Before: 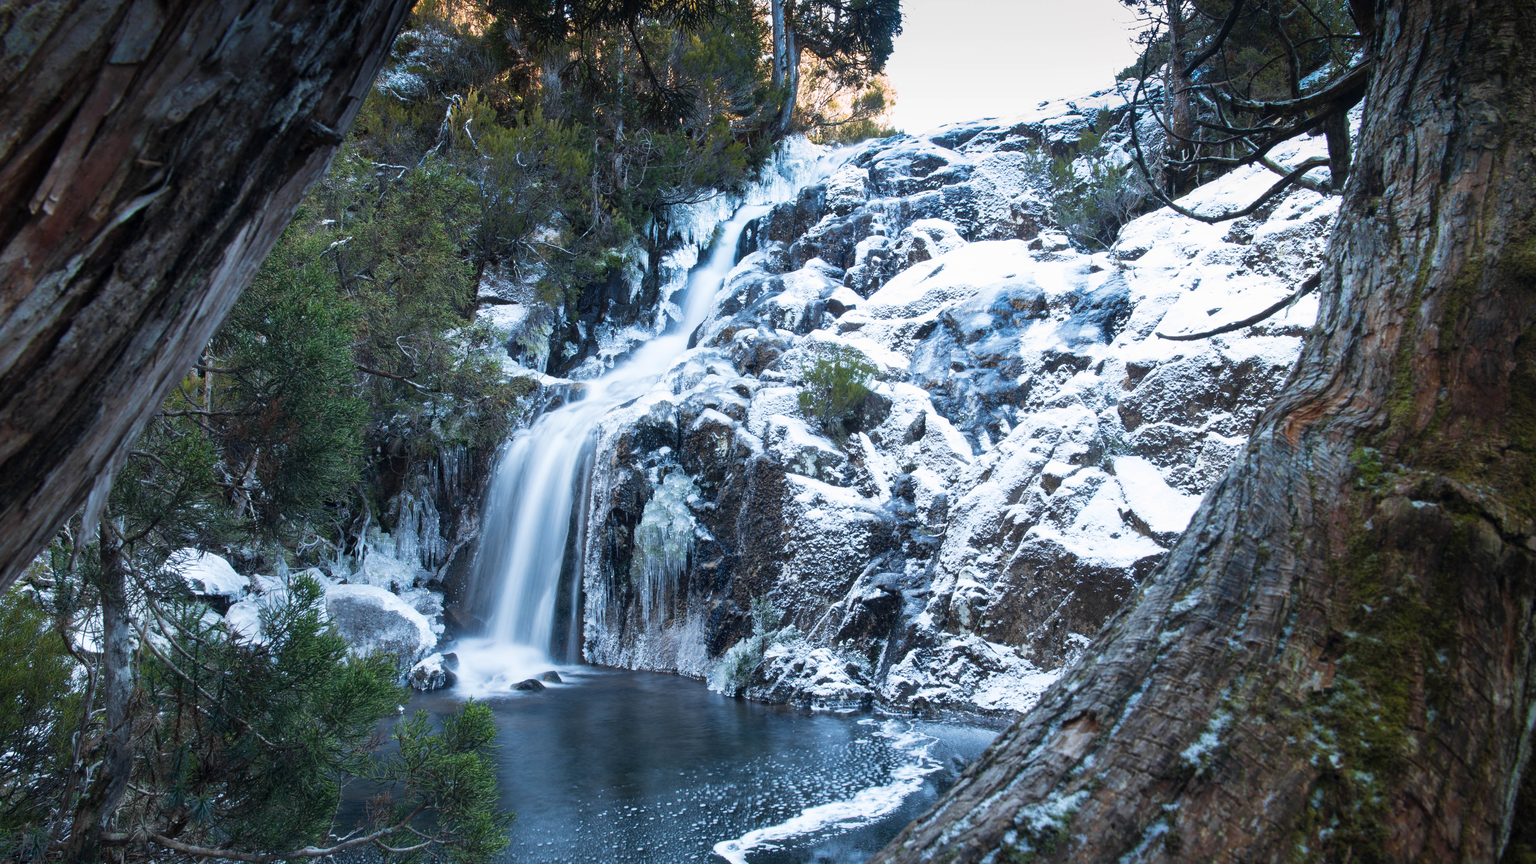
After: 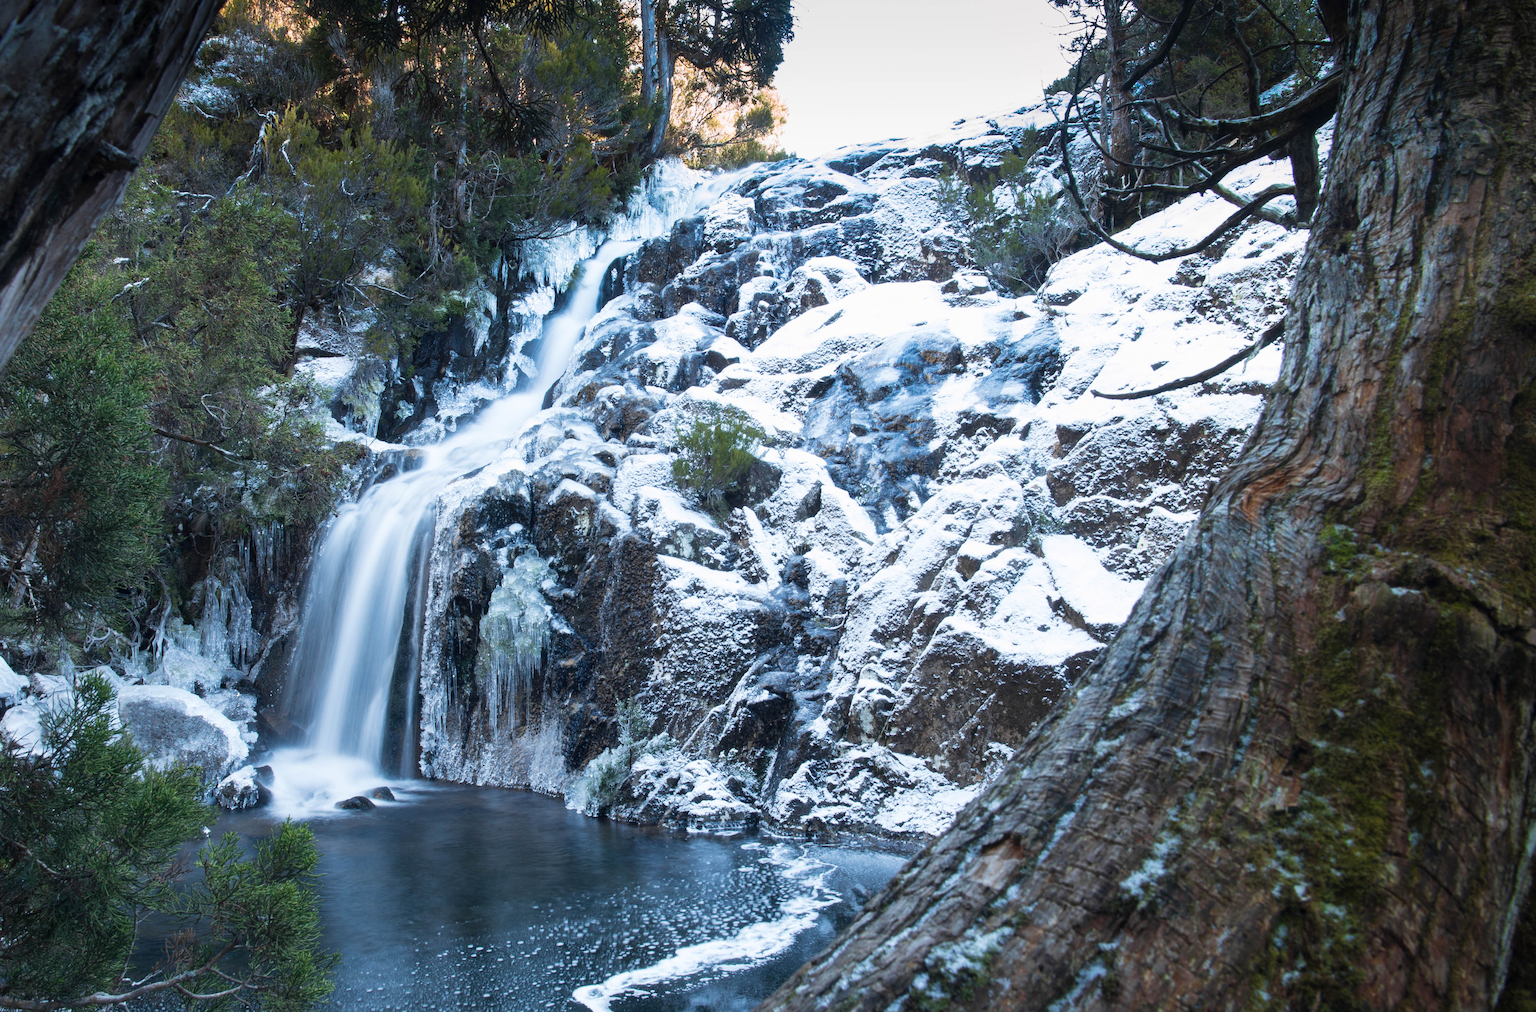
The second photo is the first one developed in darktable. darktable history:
crop and rotate: left 14.669%
